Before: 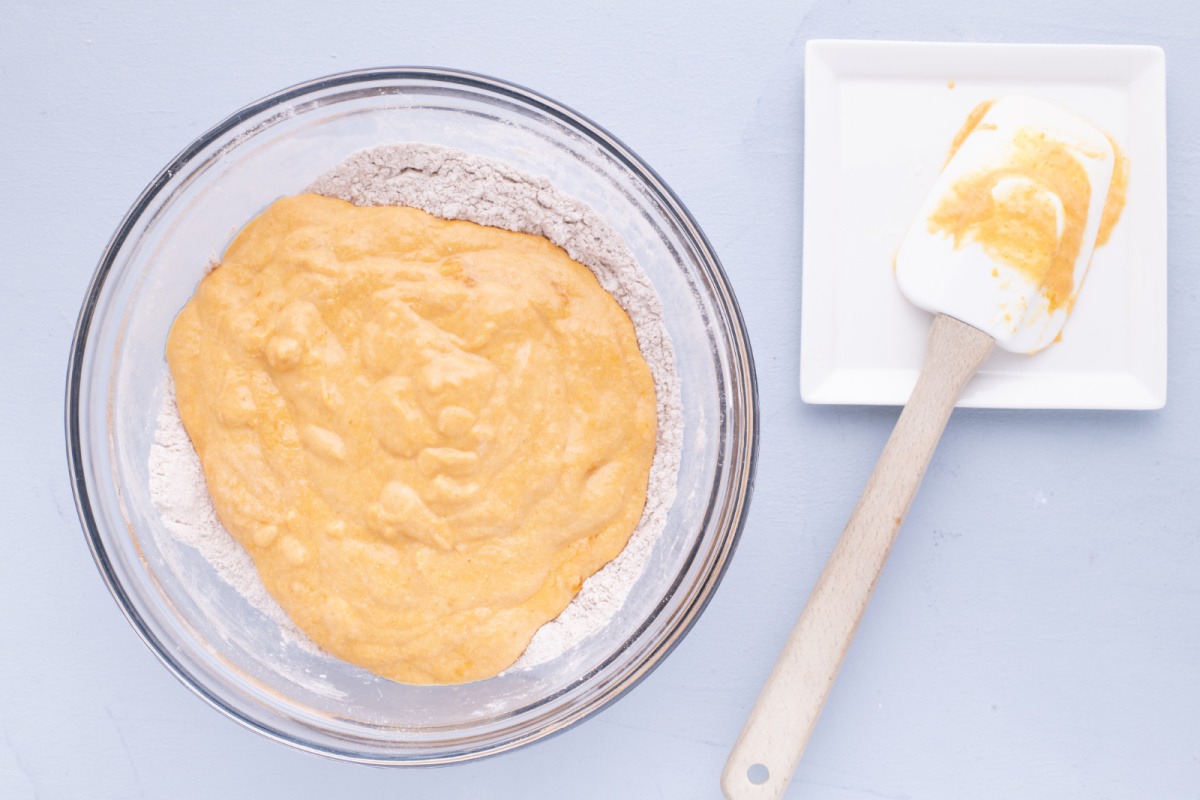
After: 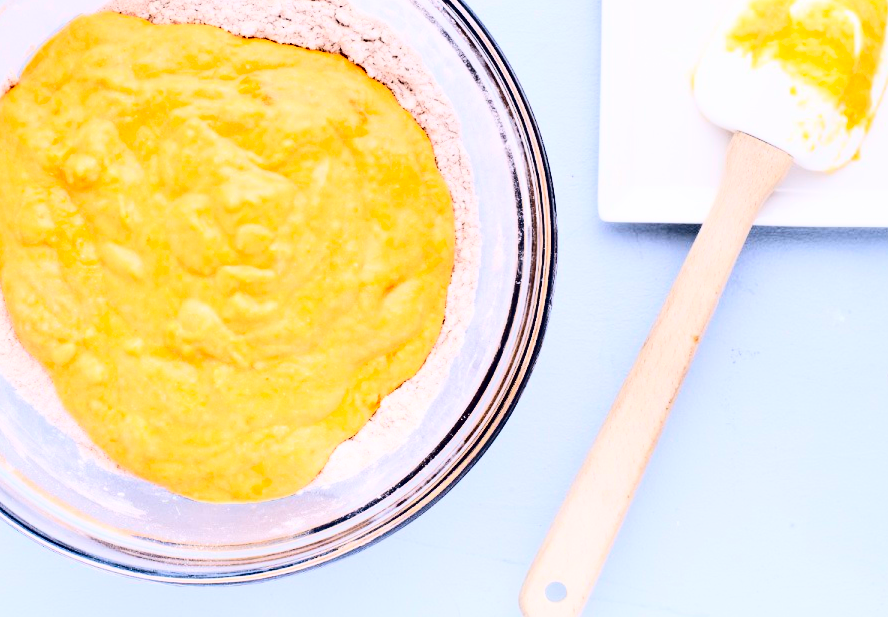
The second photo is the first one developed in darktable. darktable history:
crop: left 16.871%, top 22.857%, right 9.116%
base curve: curves: ch0 [(0, 0) (0.989, 0.992)], preserve colors none
contrast brightness saturation: contrast 0.77, brightness -1, saturation 1
